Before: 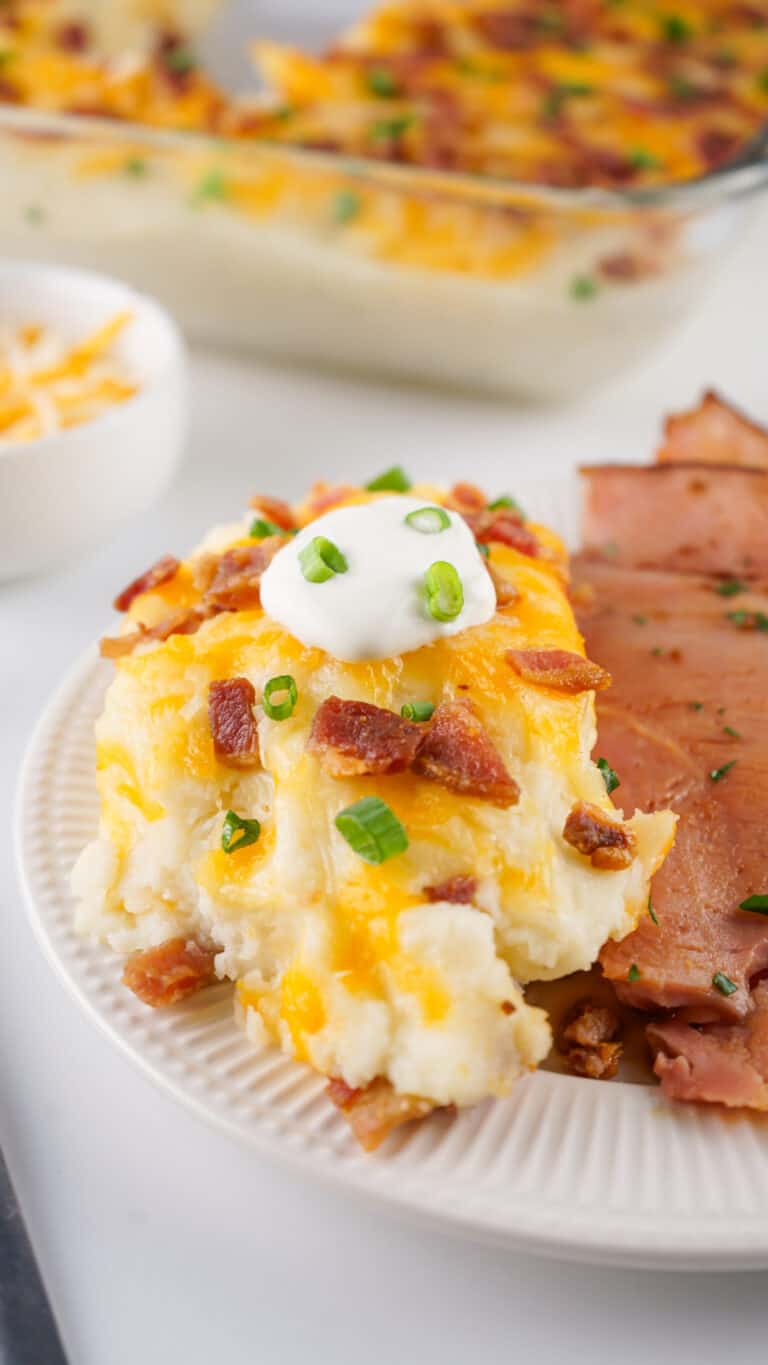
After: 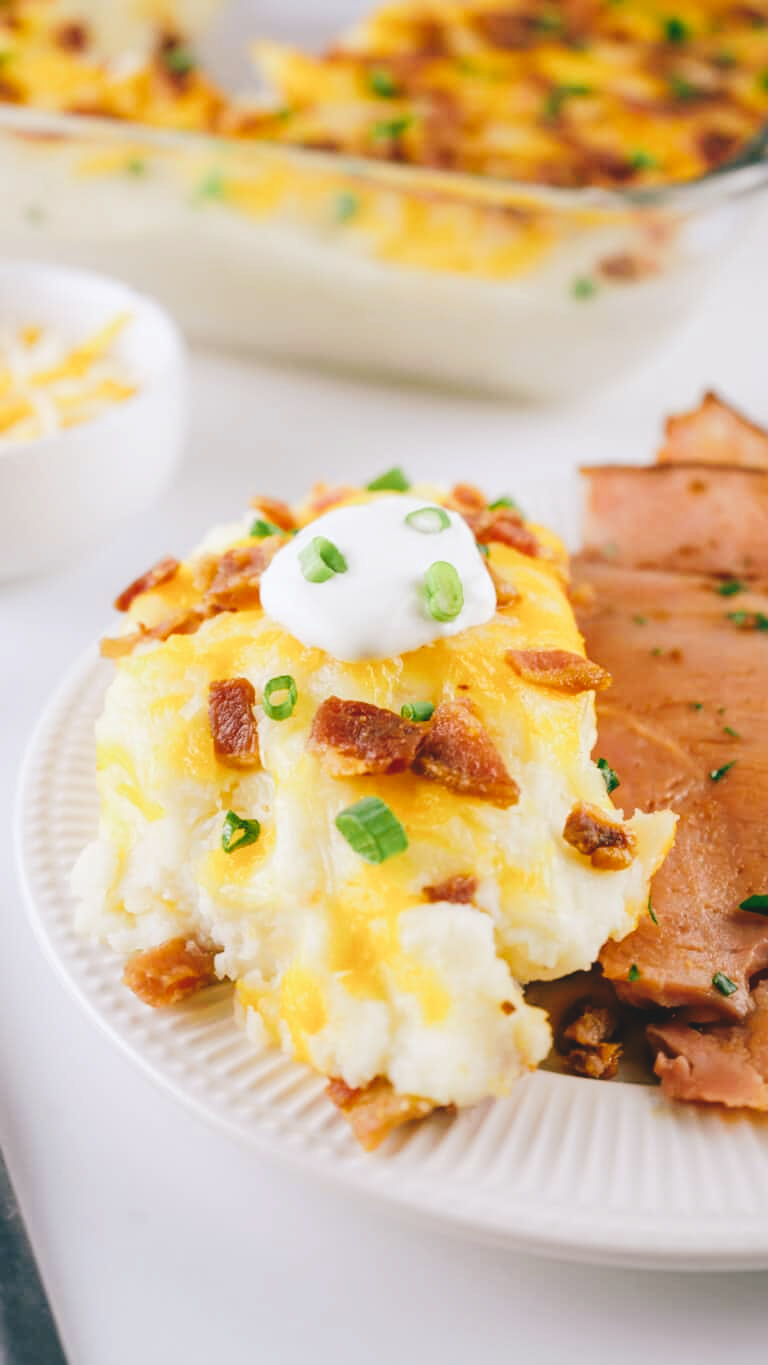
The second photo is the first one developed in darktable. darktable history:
tone curve: curves: ch0 [(0, 0) (0.003, 0.074) (0.011, 0.079) (0.025, 0.083) (0.044, 0.095) (0.069, 0.097) (0.1, 0.11) (0.136, 0.131) (0.177, 0.159) (0.224, 0.209) (0.277, 0.279) (0.335, 0.367) (0.399, 0.455) (0.468, 0.538) (0.543, 0.621) (0.623, 0.699) (0.709, 0.782) (0.801, 0.848) (0.898, 0.924) (1, 1)], preserve colors none
color look up table: target L [95.81, 91.67, 91.13, 89.36, 82.5, 72.88, 63.95, 61.7, 55.47, 60.52, 28.35, 17.07, 201.01, 94.46, 81.16, 72.27, 67.72, 60.6, 57.86, 51.93, 56.27, 49.41, 42.76, 34.87, 30.58, 16.29, 2.332, 86.86, 83.17, 72.5, 68.96, 73.57, 65.44, 68.7, 60.42, 41.47, 44.3, 35.95, 31.14, 26.68, 11.82, 8.993, 96.69, 92.56, 80.25, 57.32, 63, 32.4, 32.71], target a [-19.78, -30.52, -24.72, -35.7, -22.78, -24.28, -46.86, -36.22, -28.5, -4.148, -23.44, -25.51, 0, -4.239, -5.591, 33.54, 35.43, 35.64, 2.919, 60.81, 15.66, 63.91, 61.96, 37.42, 0.743, 21.82, -5.164, 2.876, 20.73, 37.39, 20.14, 35.64, 8.256, 52.63, 61.67, 16.35, 53.86, 46.08, 39.32, 21.67, 23.13, -14.69, -8.894, -26.96, -25.12, -10.53, -10.66, -3.661, -16.81], target b [32.41, 38.85, 12.94, 21.62, 31.25, 4.556, 38.06, 18.79, 26.23, 47.04, 16.83, 14.54, -0.001, 16.76, 66.89, 34.34, 56.66, 15.74, 20.6, 40.58, 50.36, 54.42, 24.33, 41.22, 3.575, 13.24, -2.637, -11.05, -10.24, -3.182, -35.92, -29.89, -3.2, -33.81, -7.009, -64.29, -29.23, -2.319, -59.15, -7.497, -38.5, -16.69, -6.191, -6.363, -23.05, -48.86, -16.37, -30, -3.473], num patches 49
